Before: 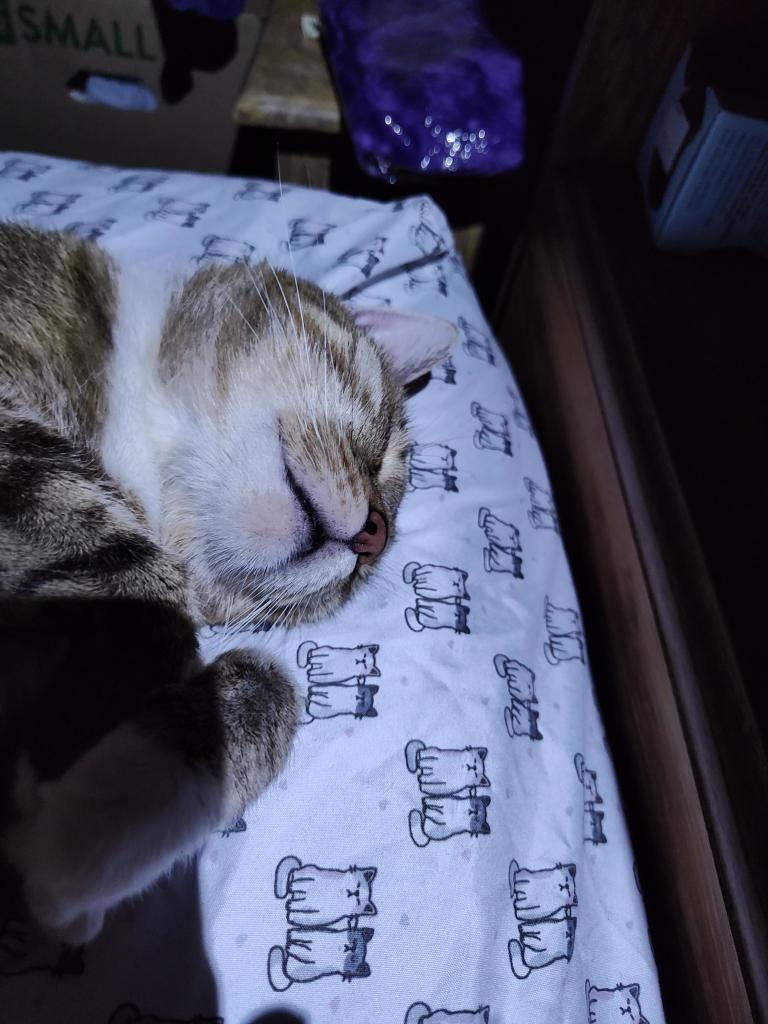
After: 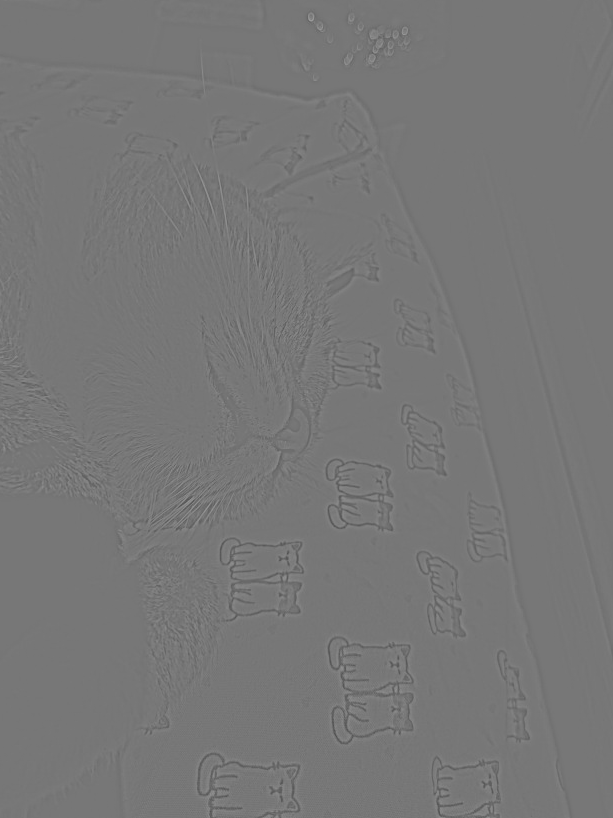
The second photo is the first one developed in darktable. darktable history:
filmic rgb: black relative exposure -7.65 EV, white relative exposure 4.56 EV, hardness 3.61
highpass: sharpness 5.84%, contrast boost 8.44%
crop and rotate: left 10.071%, top 10.071%, right 10.02%, bottom 10.02%
